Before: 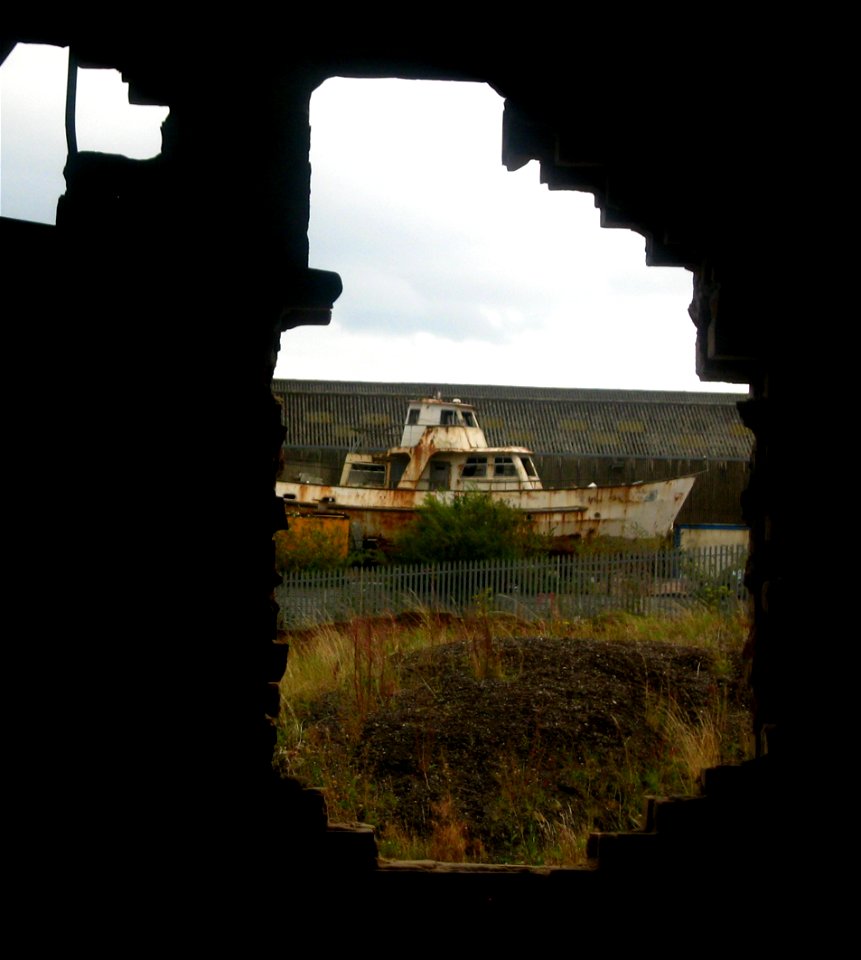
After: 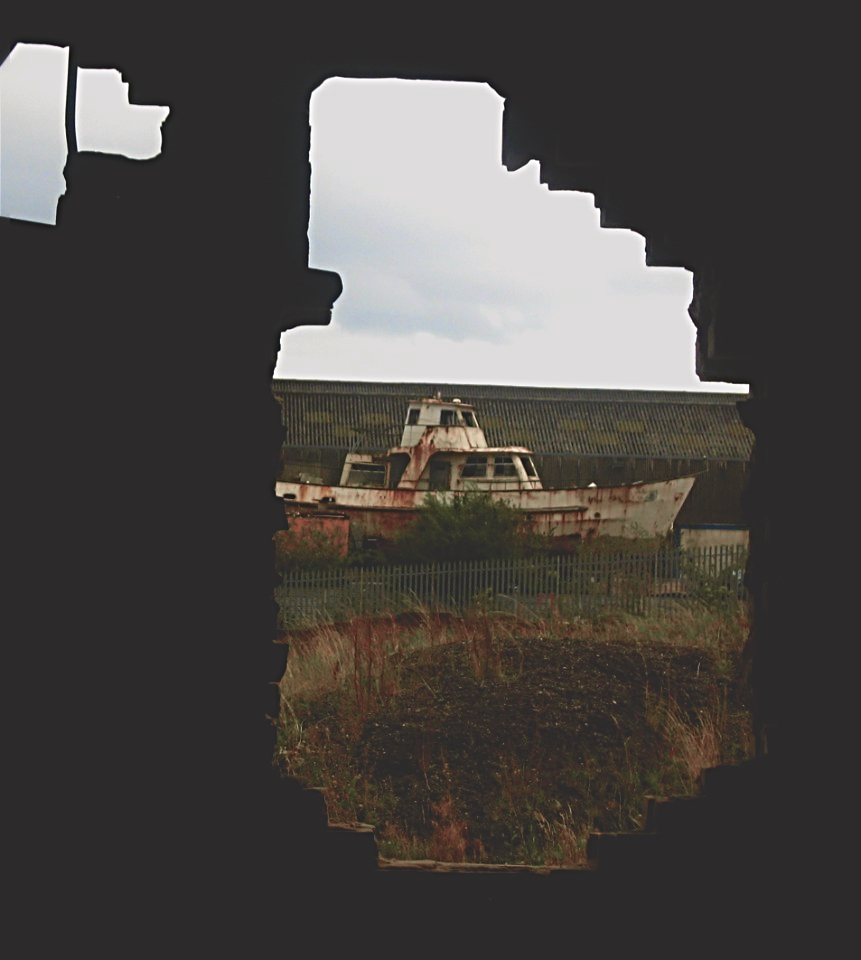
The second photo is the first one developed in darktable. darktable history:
exposure: black level correction -0.035, exposure -0.495 EV, compensate highlight preservation false
sharpen: radius 3.963
tone curve: curves: ch1 [(0, 0) (0.214, 0.291) (0.372, 0.44) (0.463, 0.476) (0.498, 0.502) (0.521, 0.531) (1, 1)]; ch2 [(0, 0) (0.456, 0.447) (0.5, 0.5) (0.547, 0.557) (0.592, 0.57) (0.631, 0.602) (1, 1)], color space Lab, independent channels, preserve colors none
